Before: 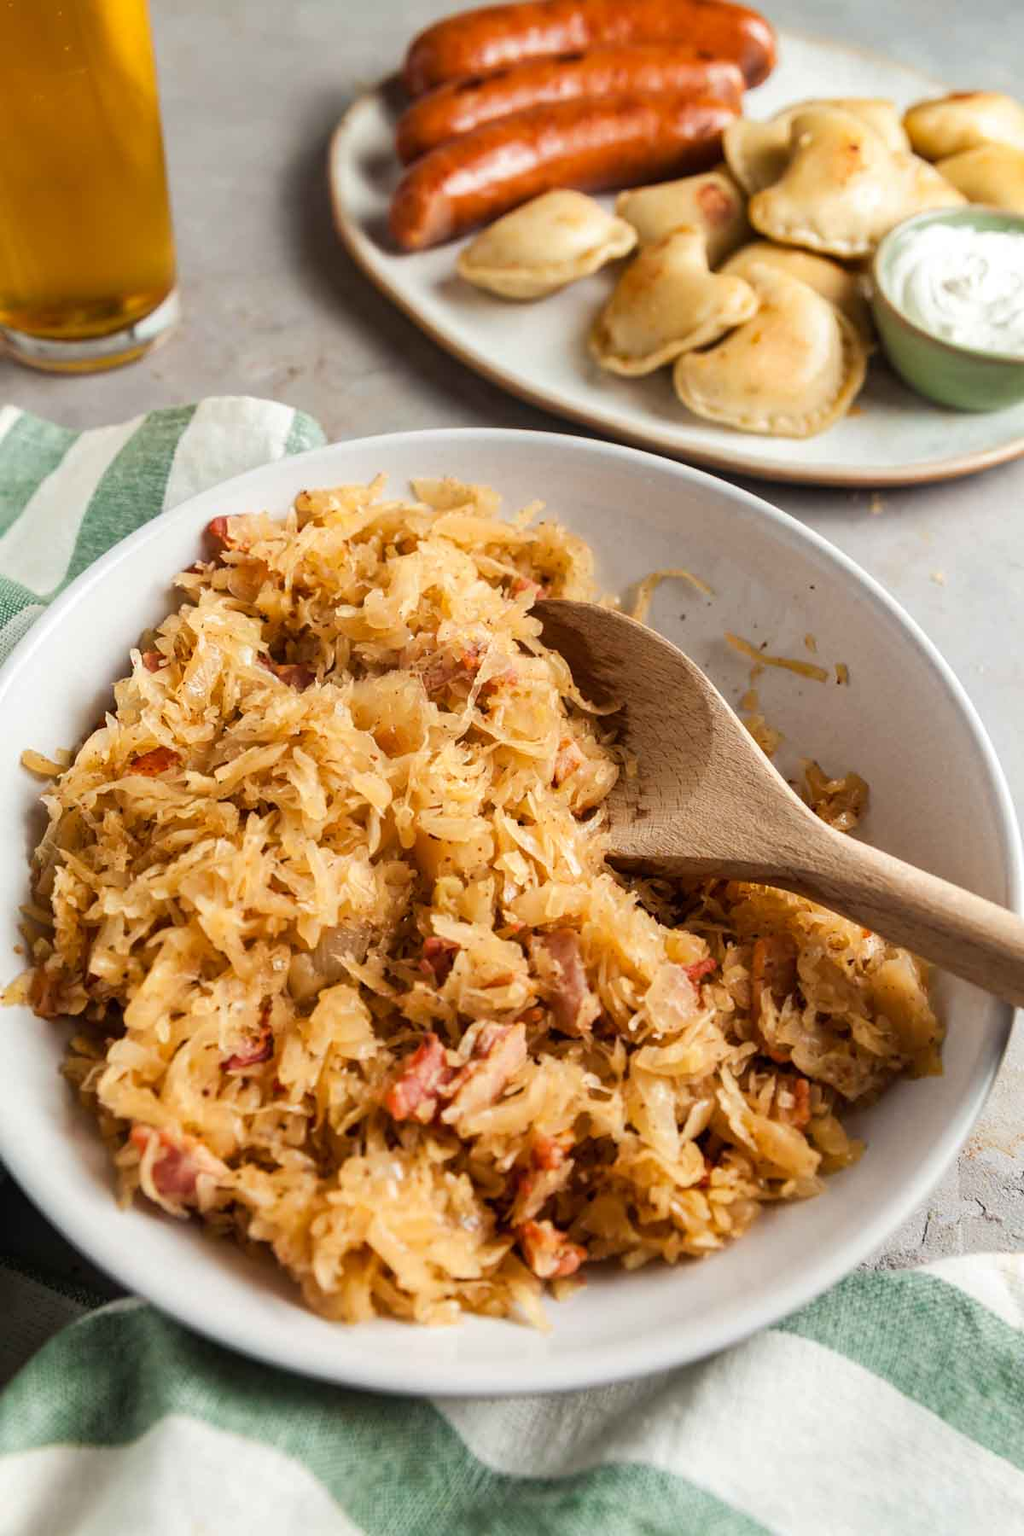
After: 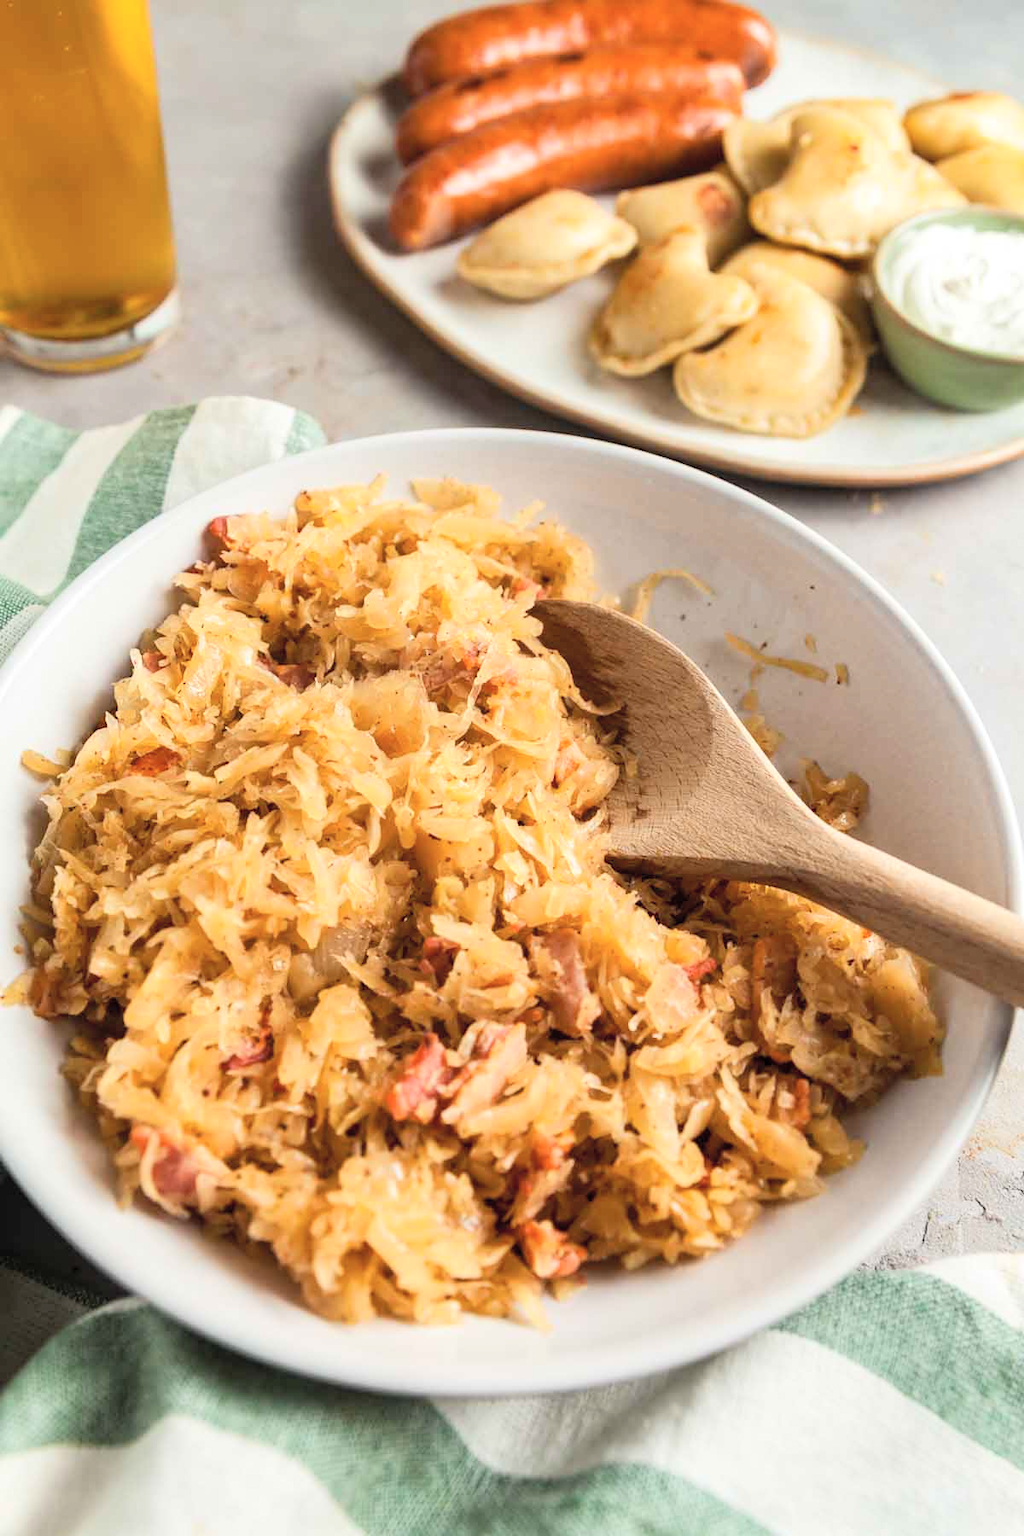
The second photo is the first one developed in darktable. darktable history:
exposure: black level correction 0.001, compensate highlight preservation false
color balance: on, module defaults
contrast brightness saturation: contrast 0.14, brightness 0.21
